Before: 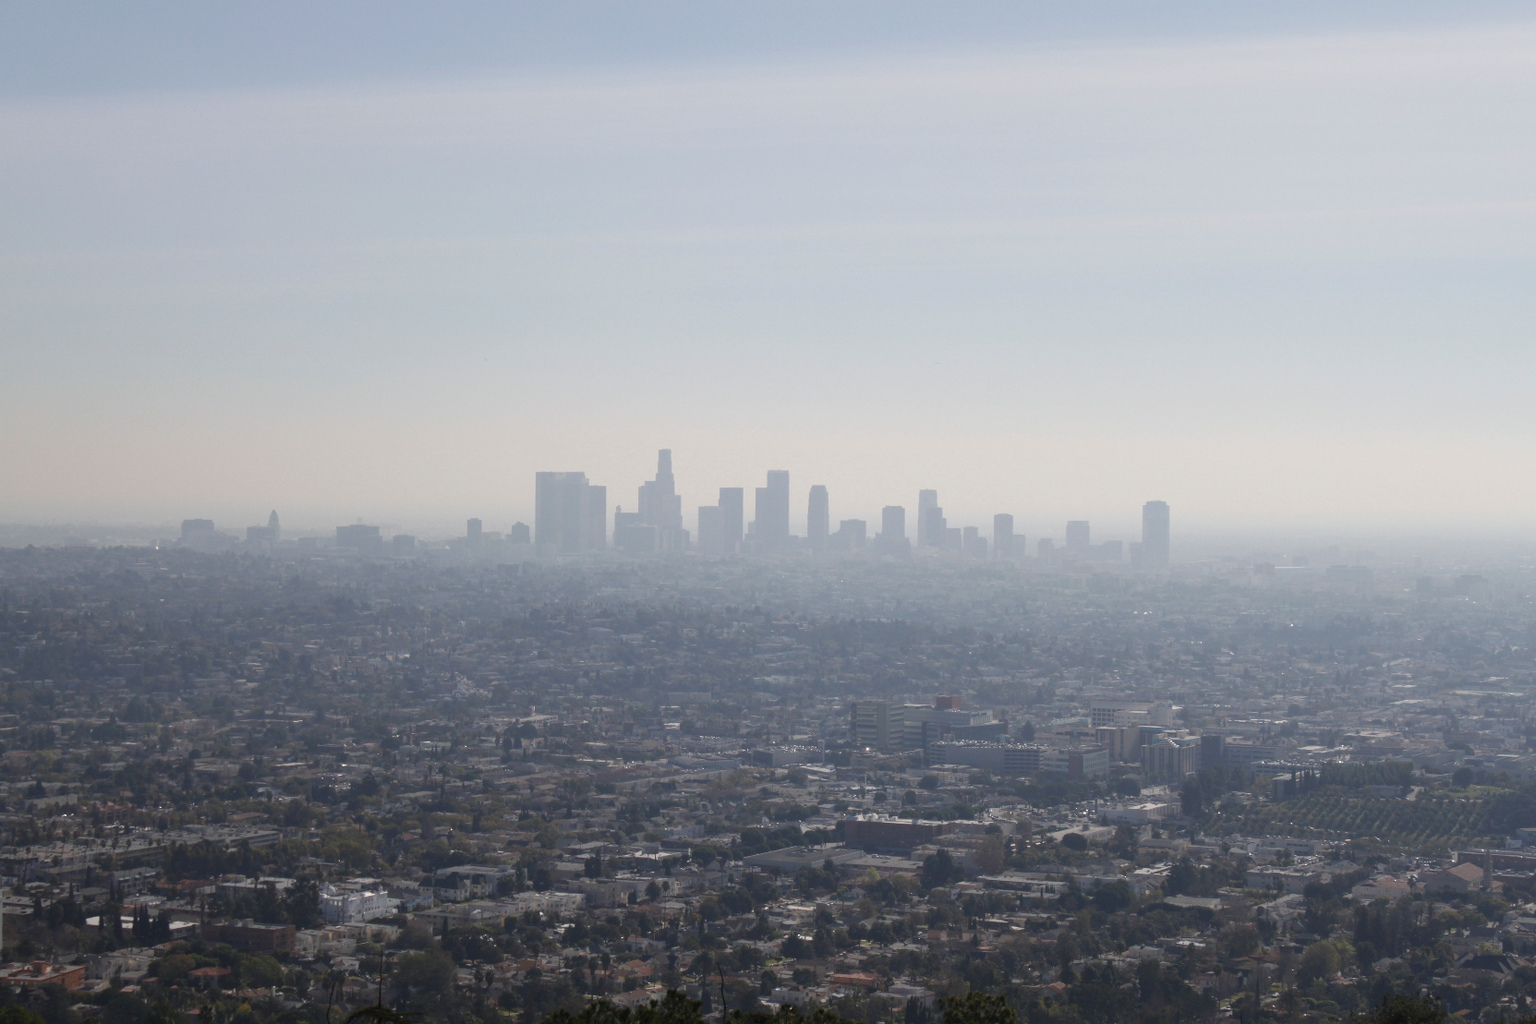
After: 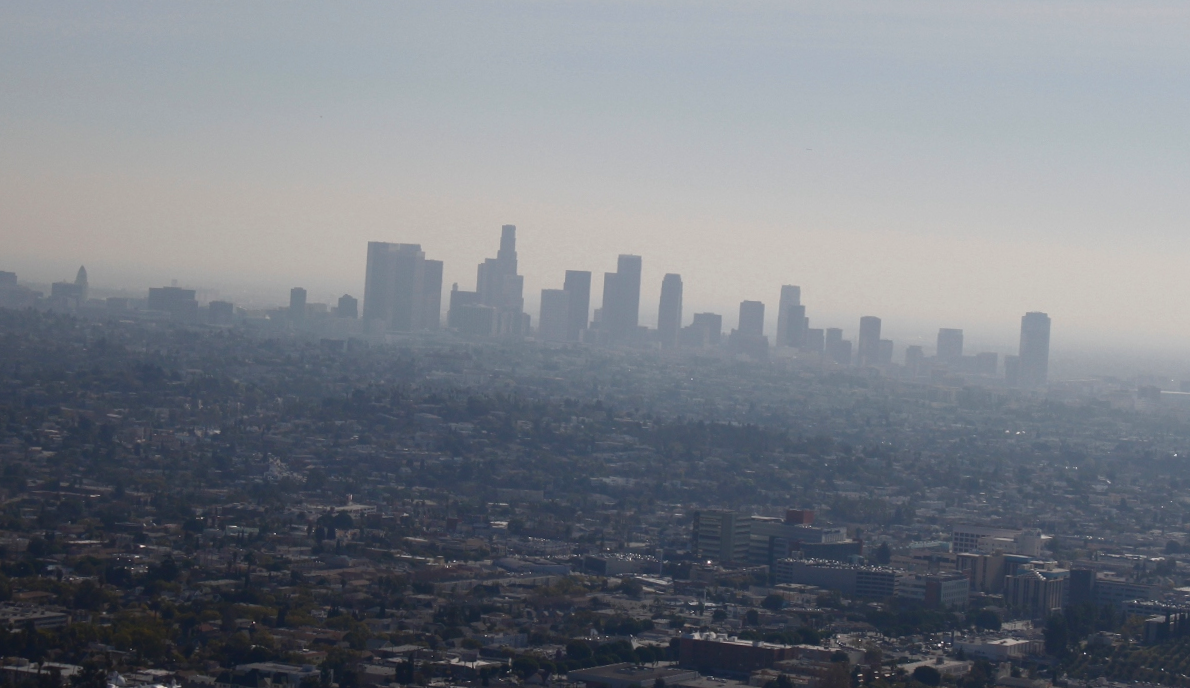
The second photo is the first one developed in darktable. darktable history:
contrast brightness saturation: brightness -0.25, saturation 0.2
crop and rotate: angle -3.37°, left 9.79%, top 20.73%, right 12.42%, bottom 11.82%
white balance: red 1, blue 1
